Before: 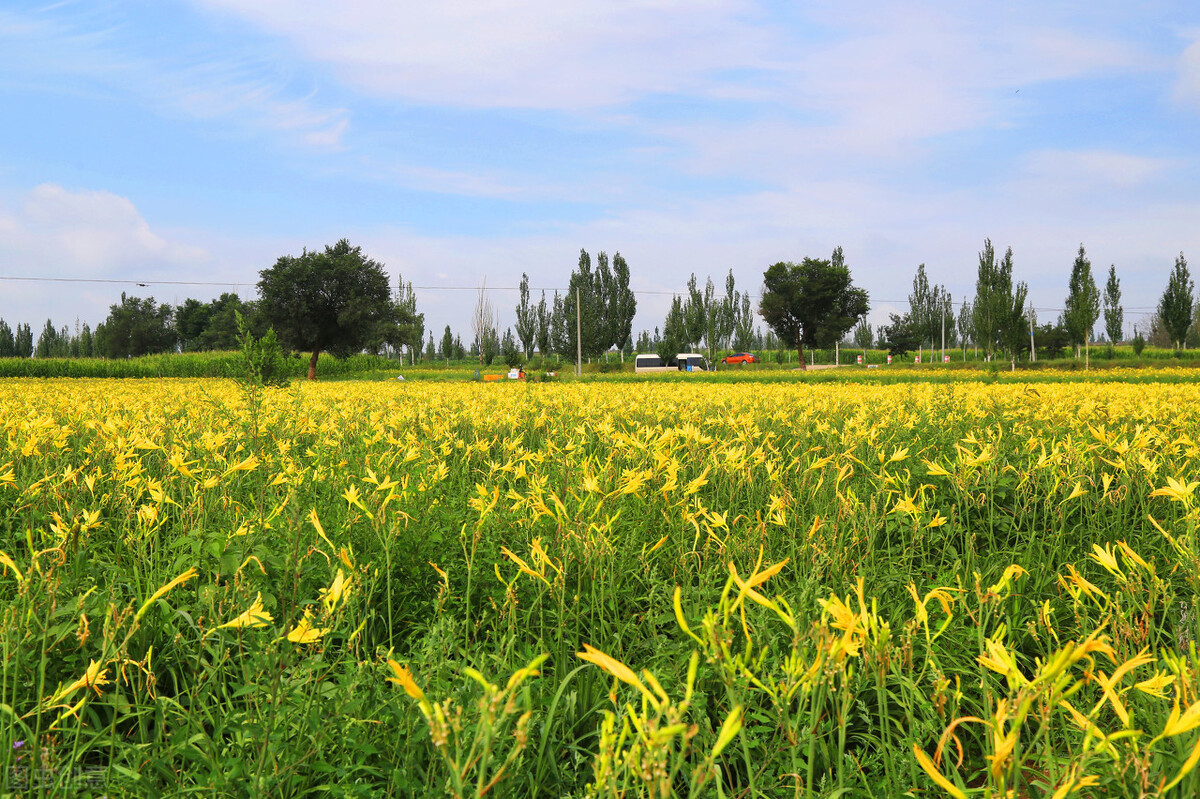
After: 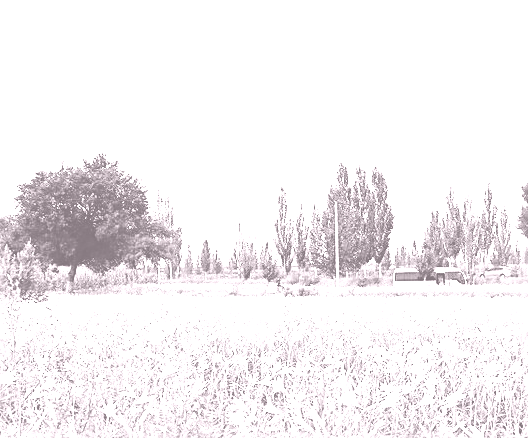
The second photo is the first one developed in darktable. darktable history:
crop: left 20.248%, top 10.86%, right 35.675%, bottom 34.321%
color correction: saturation 0.5
fill light: exposure -2 EV, width 8.6
color calibration: illuminant as shot in camera, x 0.358, y 0.373, temperature 4628.91 K
colorize: hue 25.2°, saturation 83%, source mix 82%, lightness 79%, version 1
sharpen: on, module defaults
exposure: exposure 0.566 EV, compensate highlight preservation false
